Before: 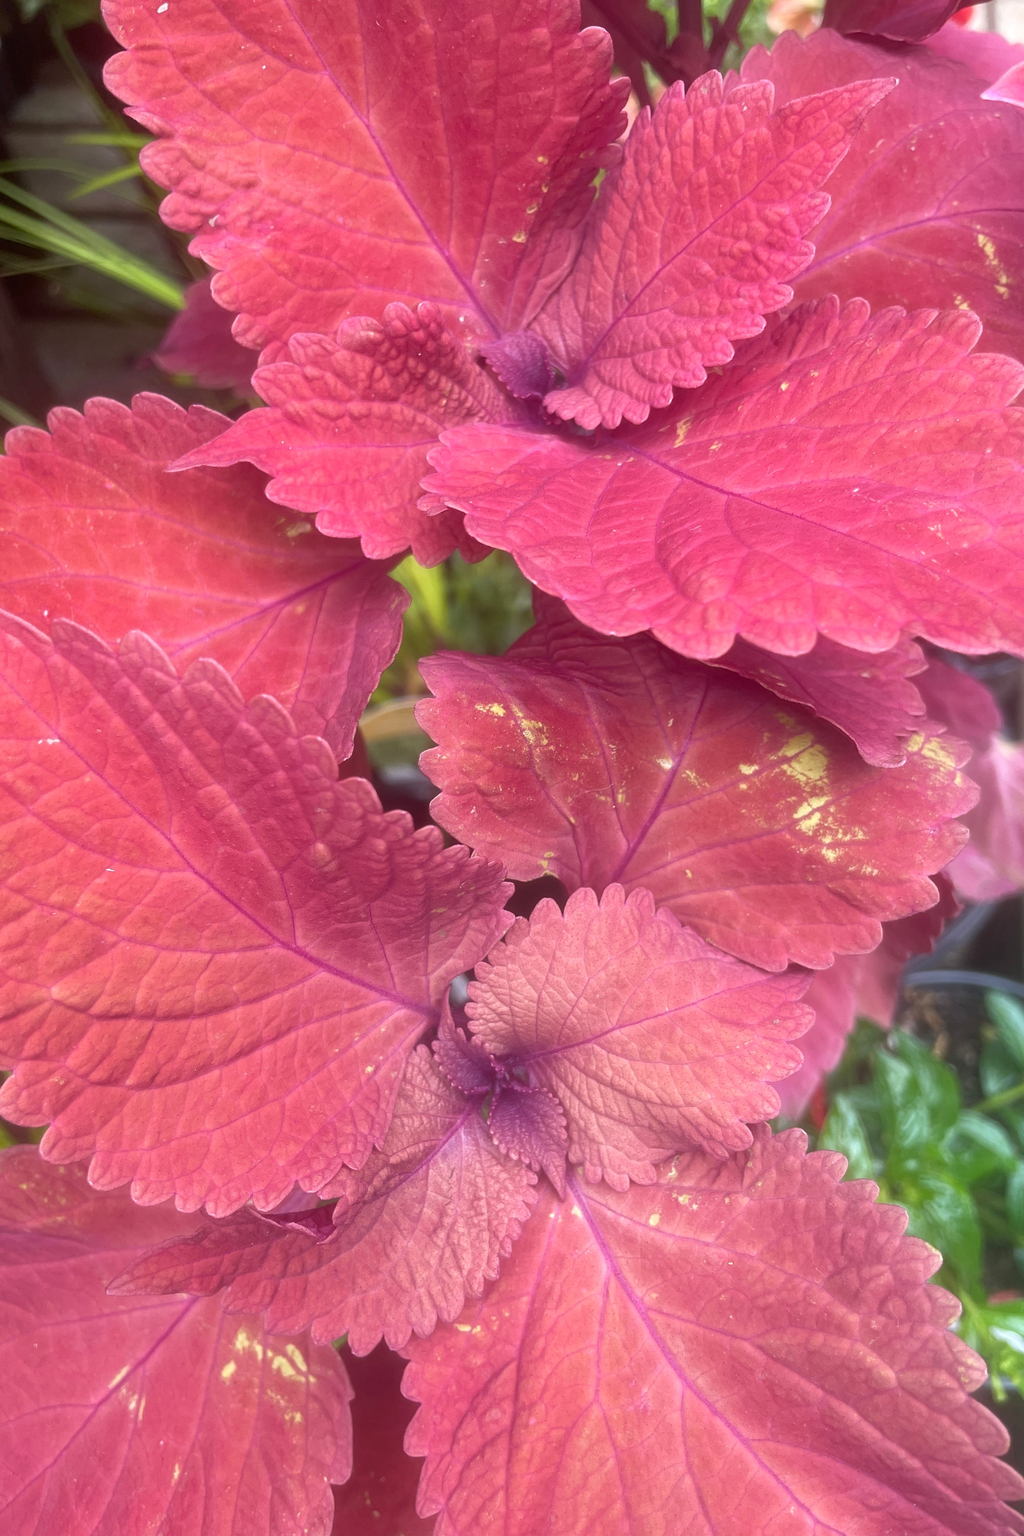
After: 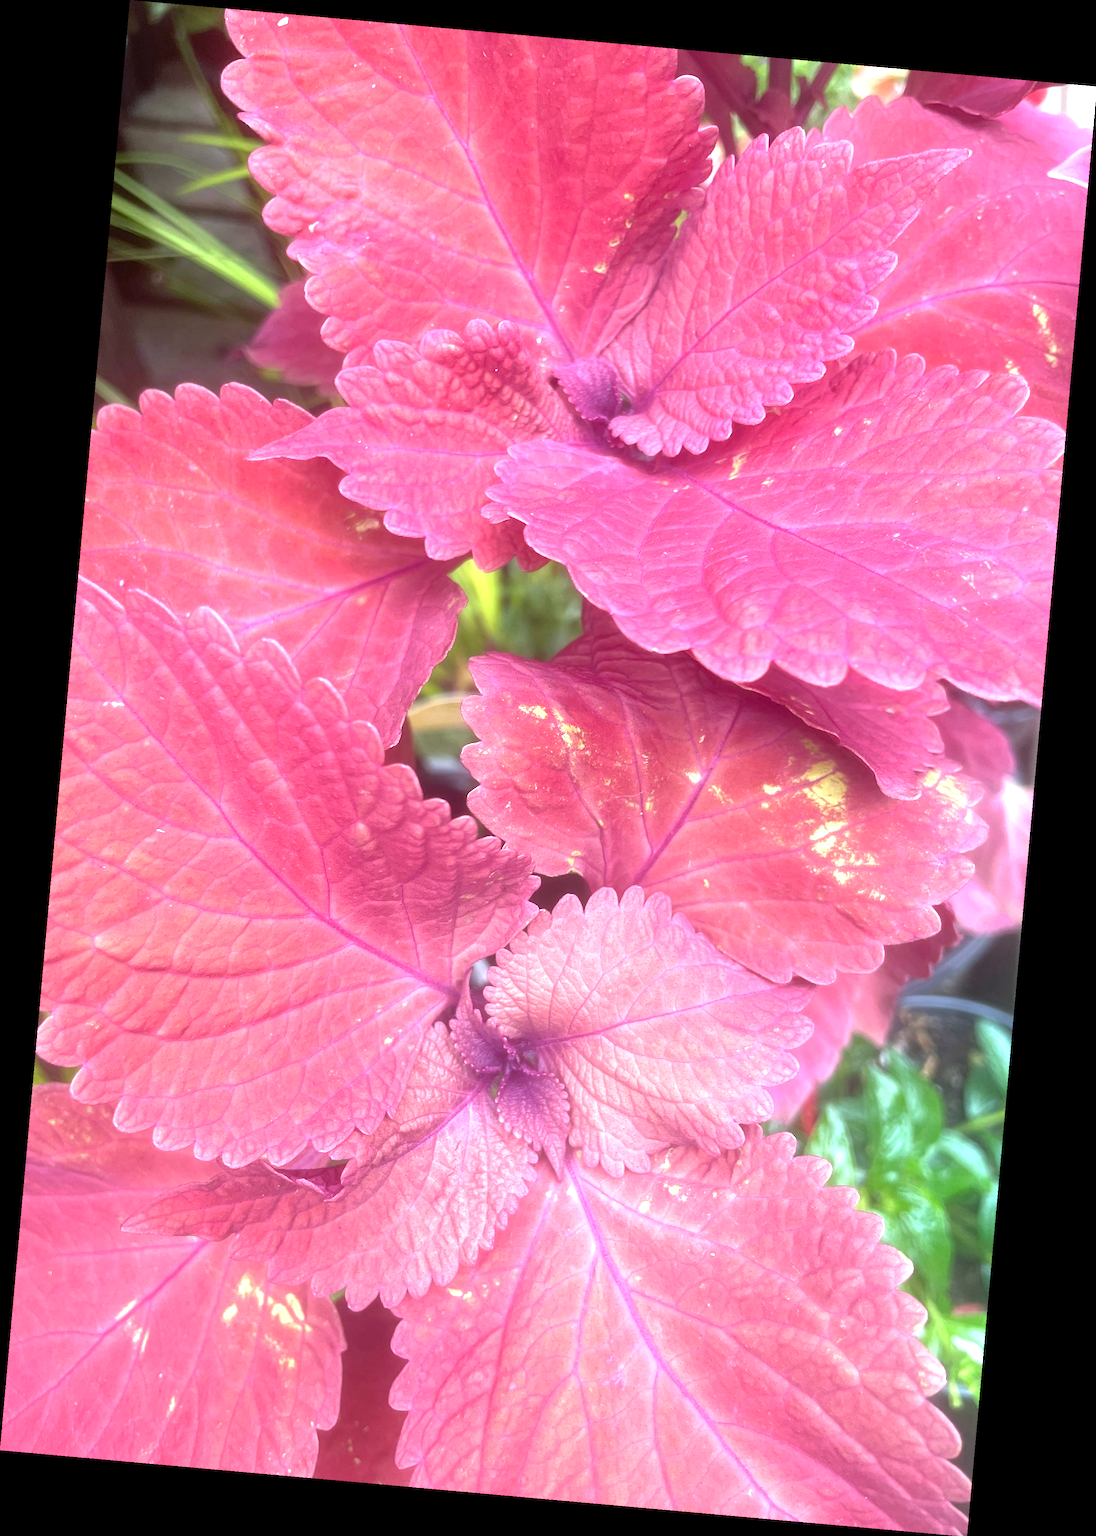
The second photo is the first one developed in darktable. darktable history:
color calibration: illuminant Planckian (black body), adaptation linear Bradford (ICC v4), x 0.364, y 0.367, temperature 4417.56 K, saturation algorithm version 1 (2020)
rotate and perspective: rotation 5.12°, automatic cropping off
exposure: exposure 1 EV, compensate highlight preservation false
